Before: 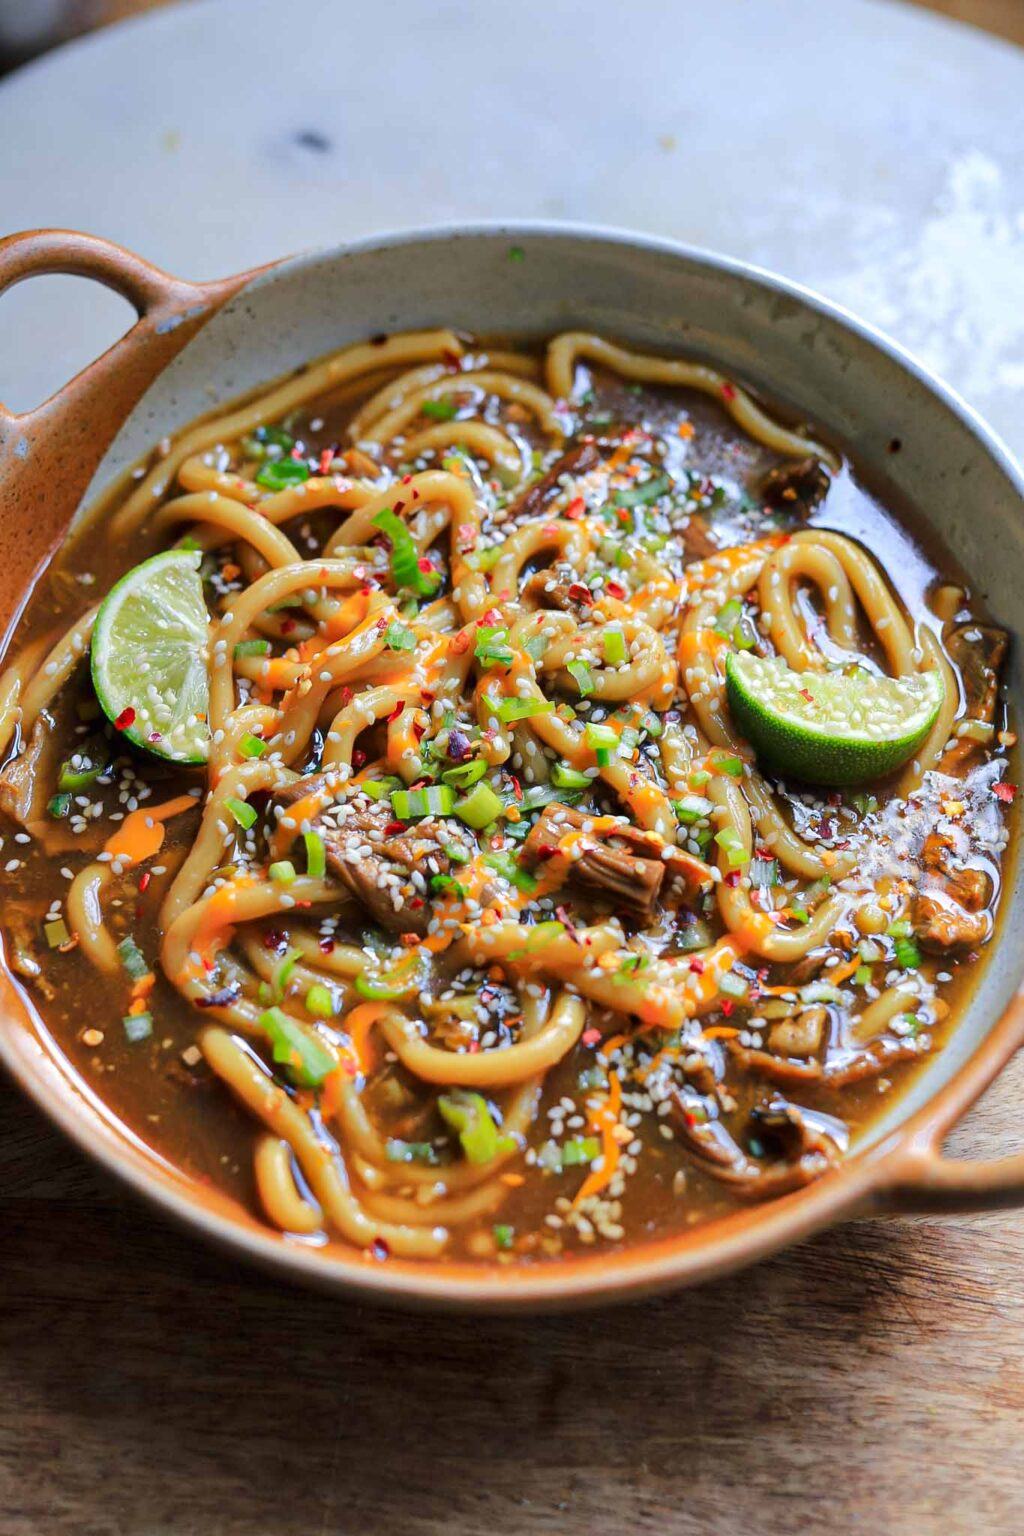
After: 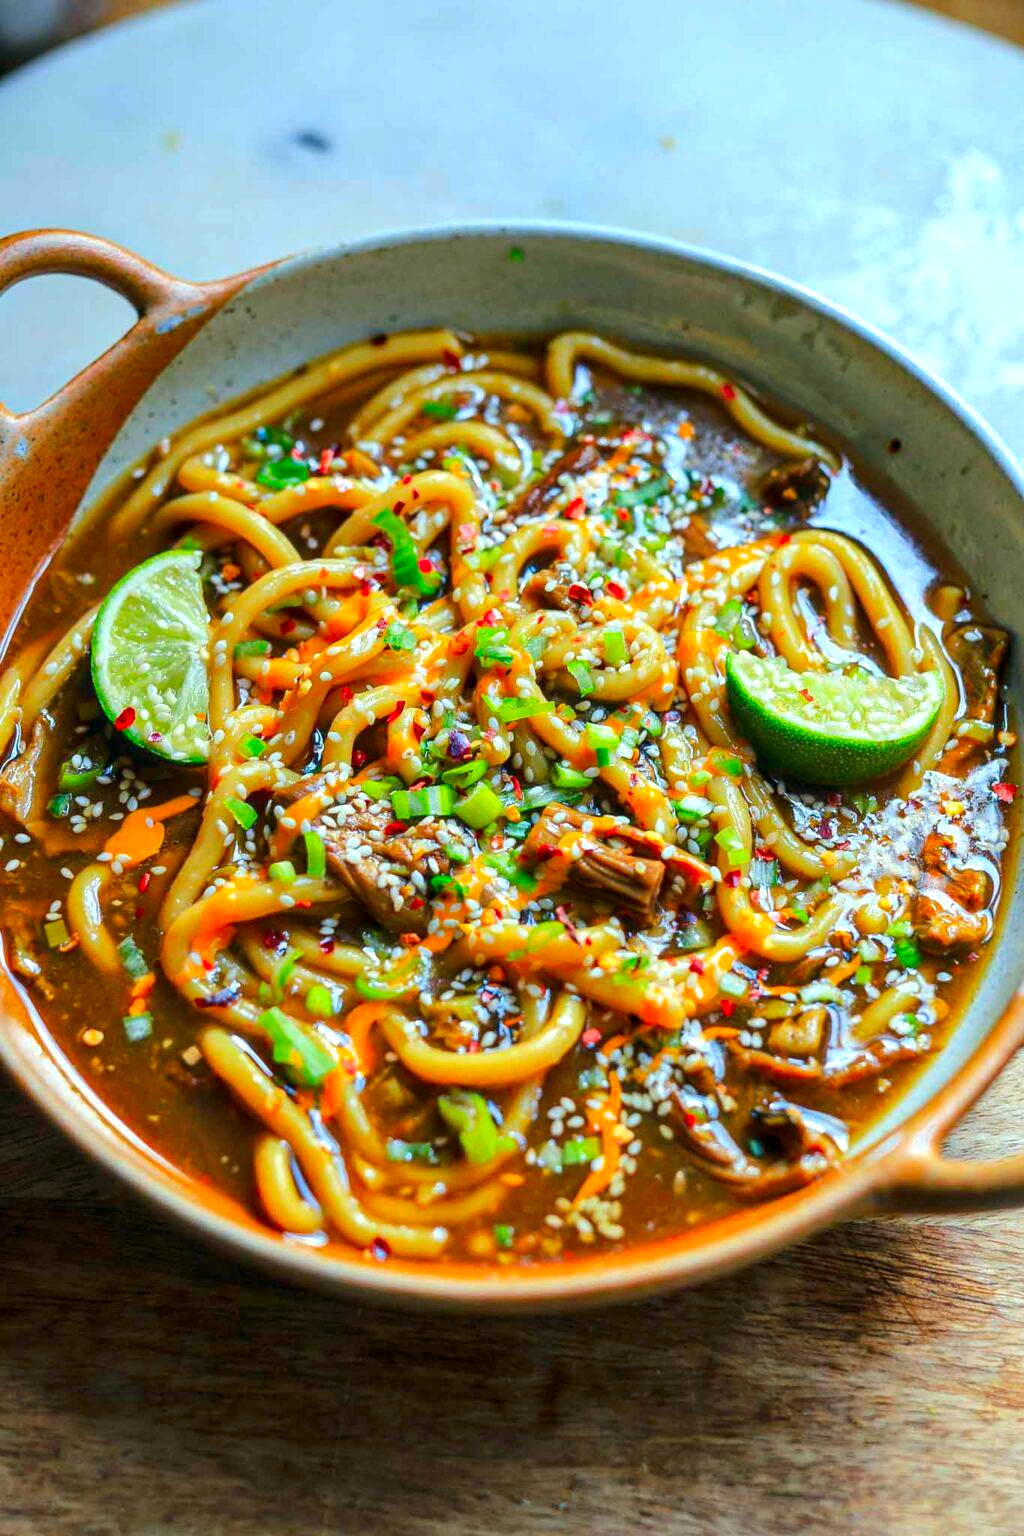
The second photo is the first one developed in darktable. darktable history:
exposure: exposure 0.225 EV, compensate exposure bias true, compensate highlight preservation false
color correction: highlights a* -7.59, highlights b* 0.973, shadows a* -3.01, saturation 1.45
local contrast: on, module defaults
